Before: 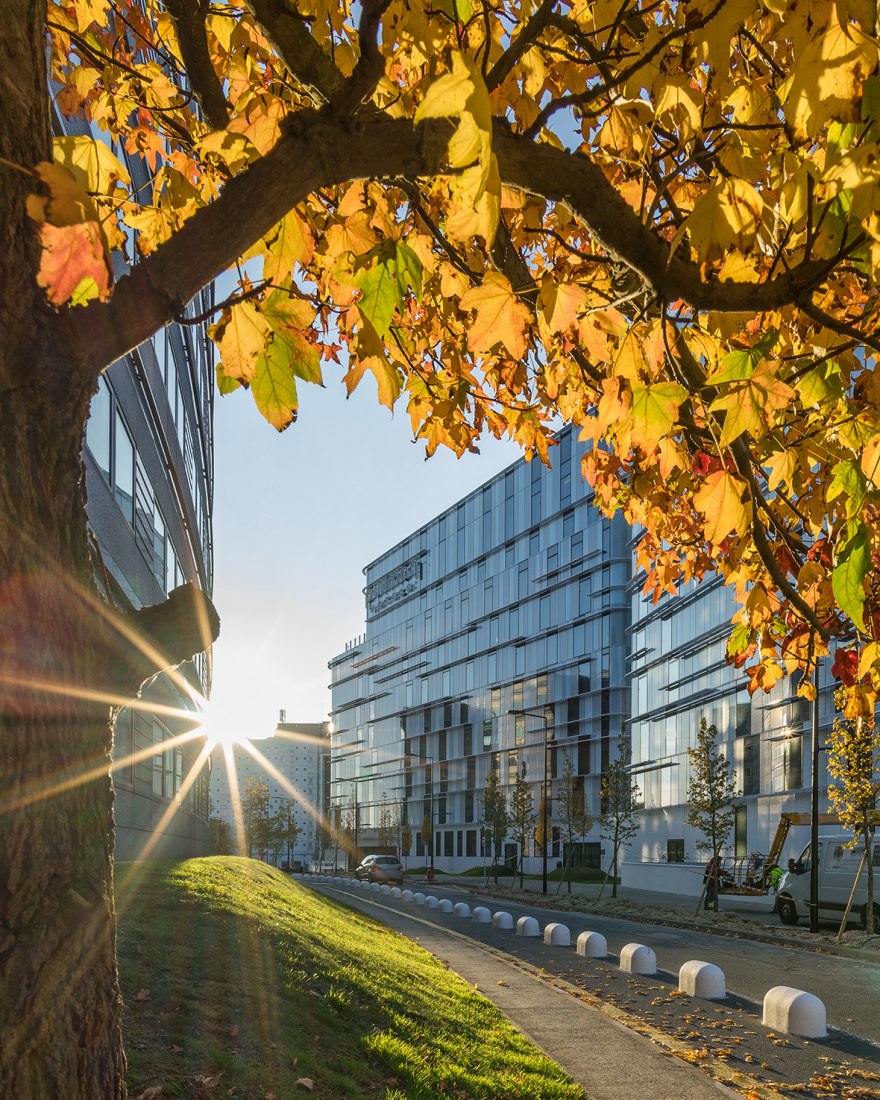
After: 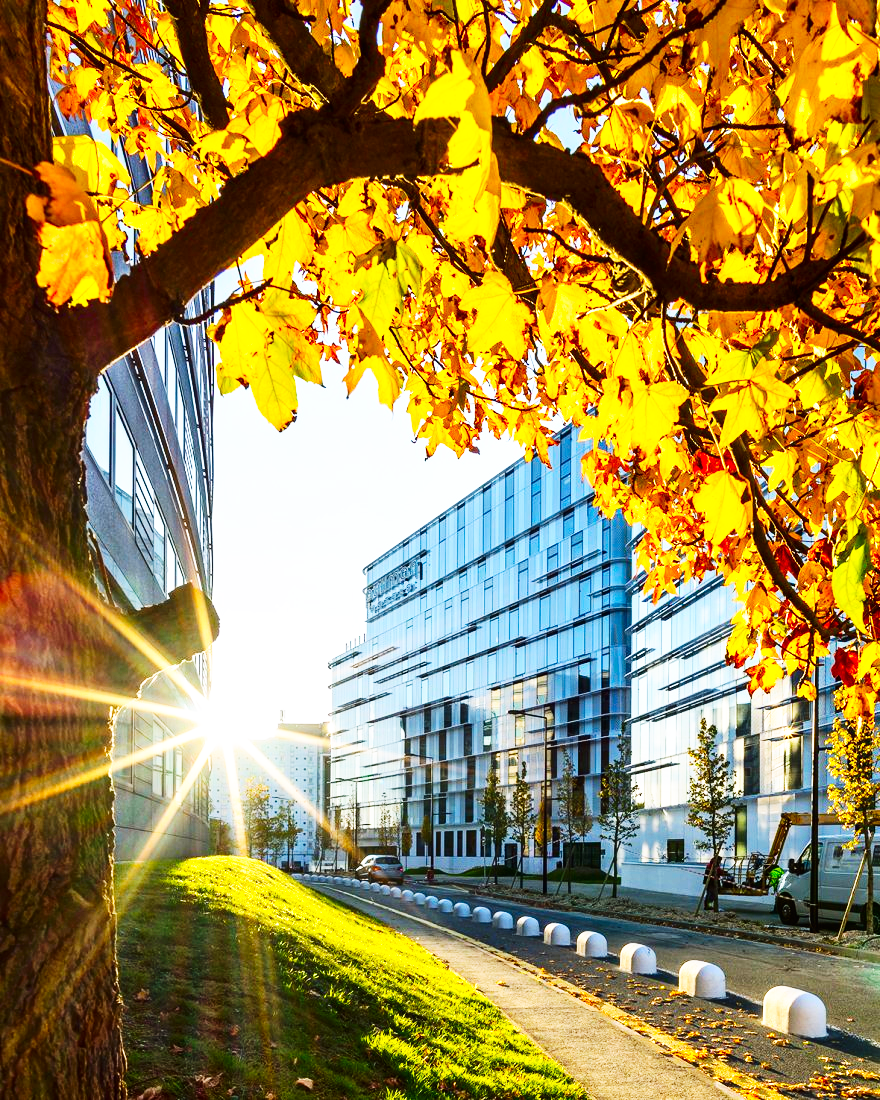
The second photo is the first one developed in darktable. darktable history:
base curve: curves: ch0 [(0, 0) (0.007, 0.004) (0.027, 0.03) (0.046, 0.07) (0.207, 0.54) (0.442, 0.872) (0.673, 0.972) (1, 1)], preserve colors none
color balance: lift [1, 1.001, 0.999, 1.001], gamma [1, 1.004, 1.007, 0.993], gain [1, 0.991, 0.987, 1.013], contrast 7.5%, contrast fulcrum 10%, output saturation 115%
contrast brightness saturation: contrast 0.15, brightness -0.01, saturation 0.1
